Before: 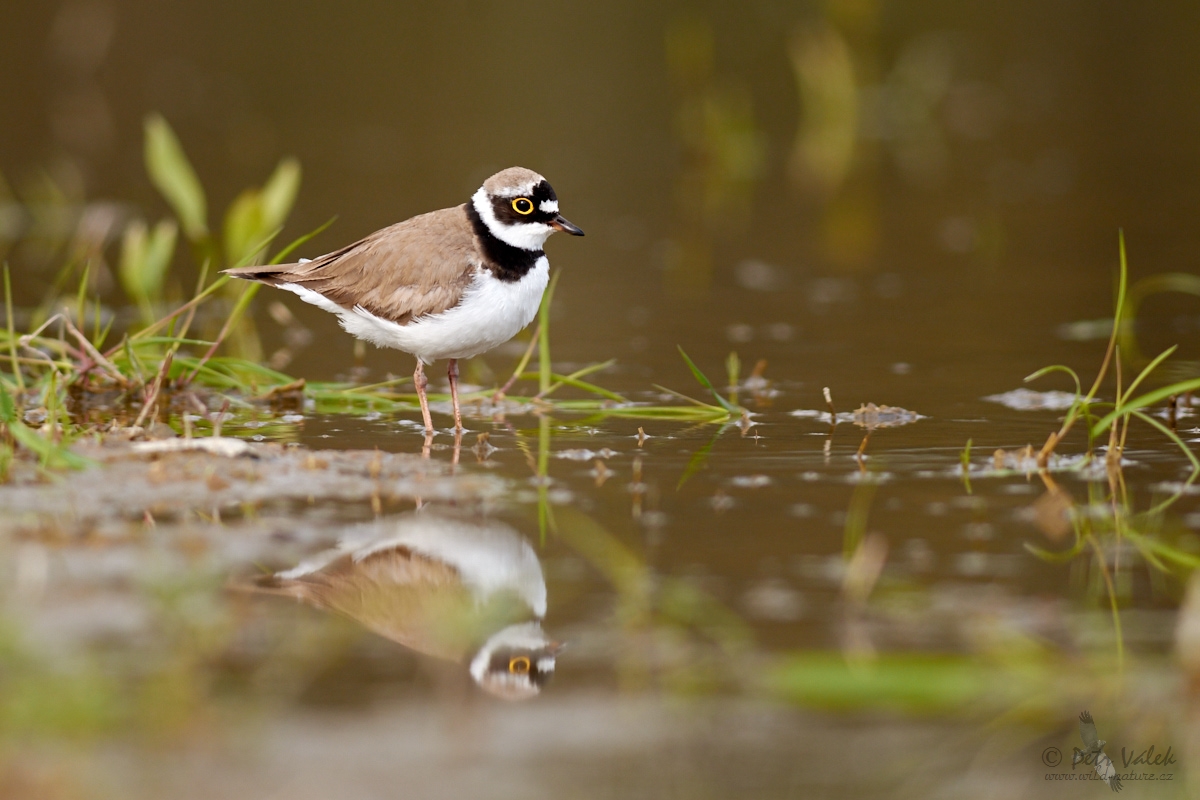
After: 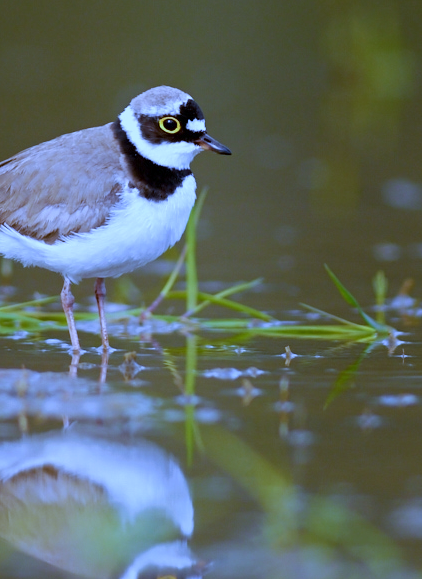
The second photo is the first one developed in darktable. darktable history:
crop and rotate: left 29.476%, top 10.214%, right 35.32%, bottom 17.333%
color balance rgb: contrast -10%
white balance: red 0.766, blue 1.537
velvia: on, module defaults
